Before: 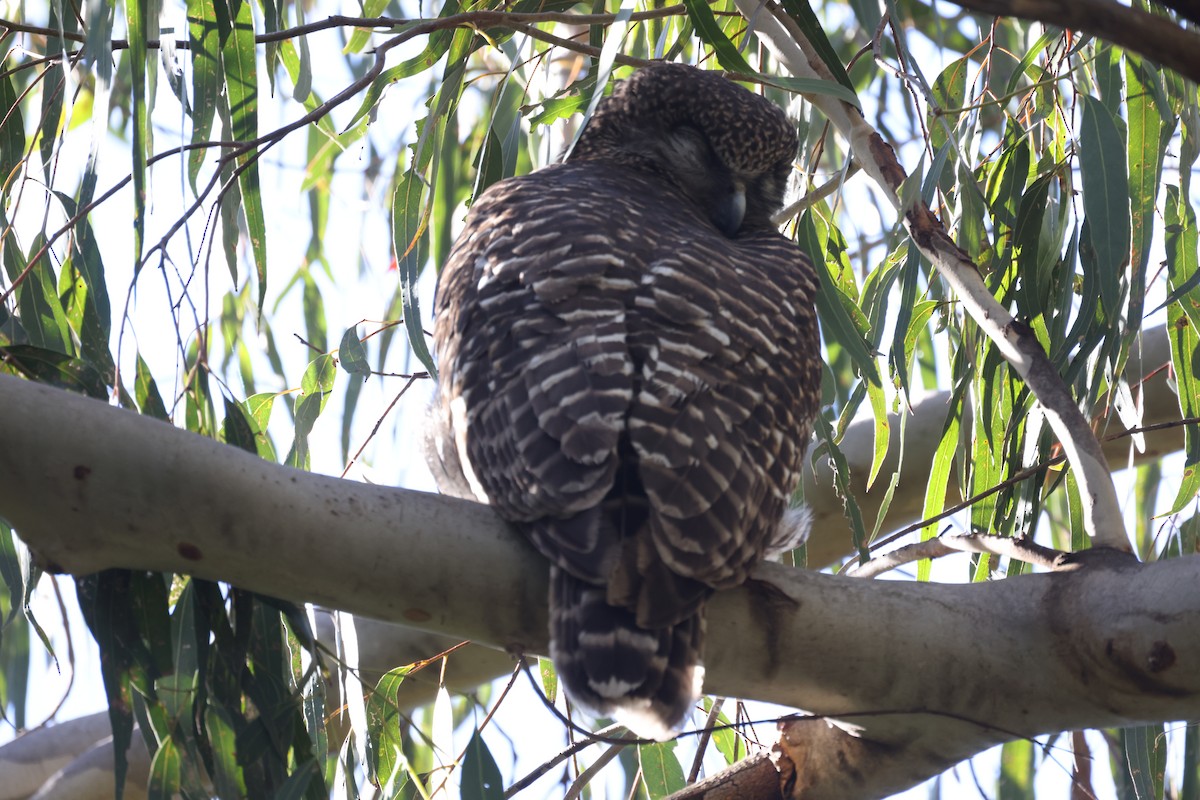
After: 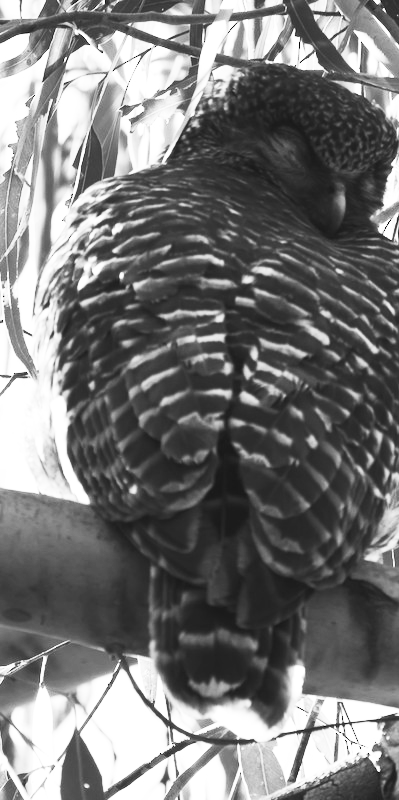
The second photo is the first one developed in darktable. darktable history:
contrast brightness saturation: contrast 0.53, brightness 0.47, saturation -1
crop: left 33.36%, right 33.36%
